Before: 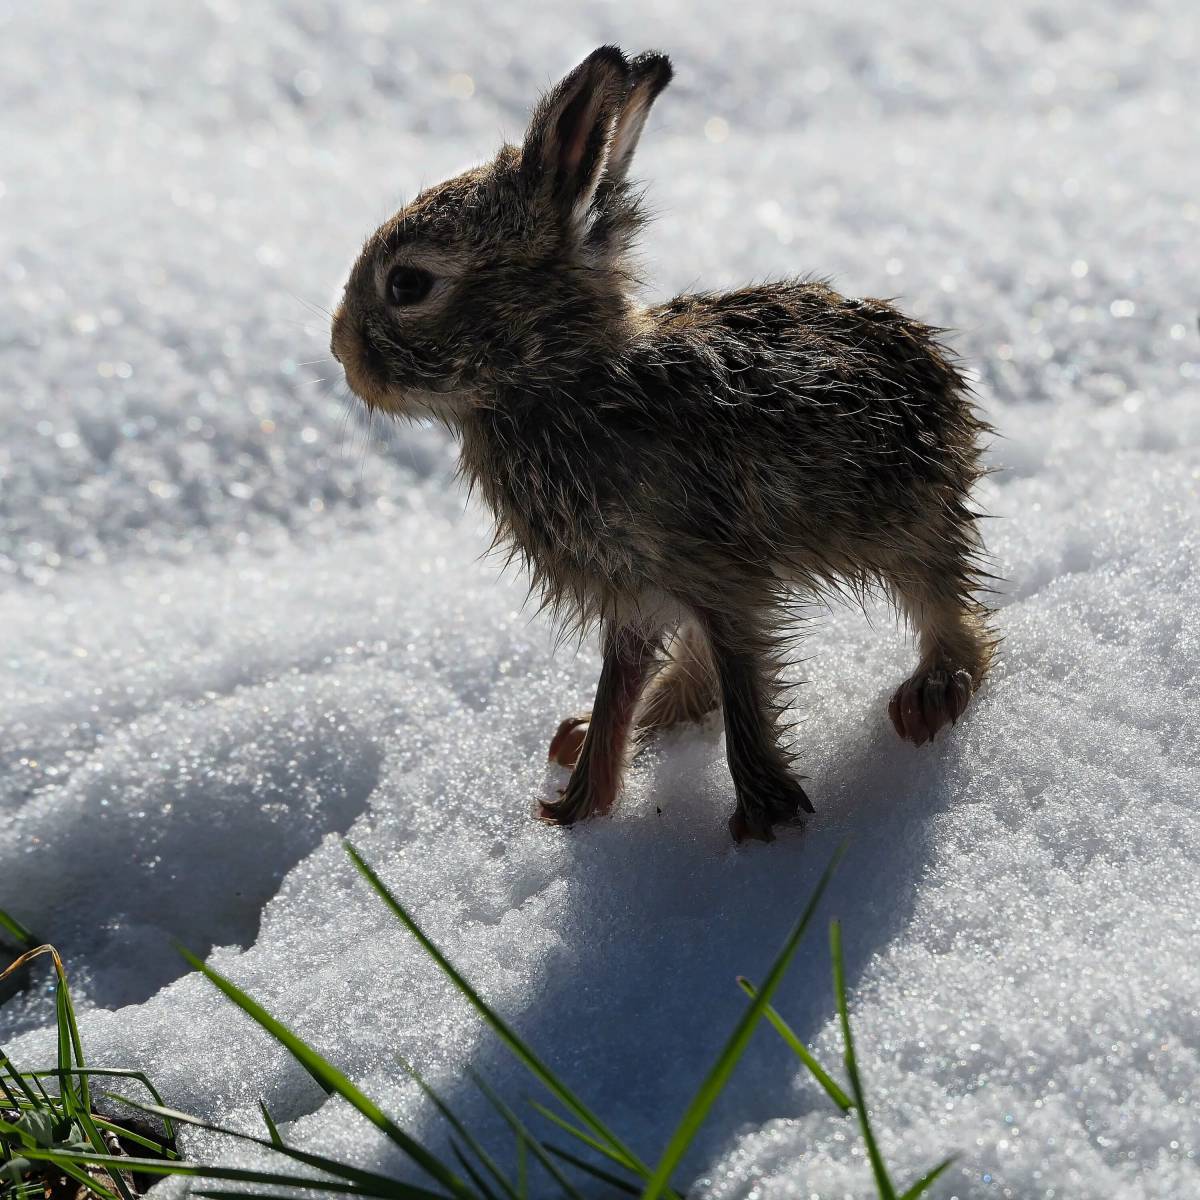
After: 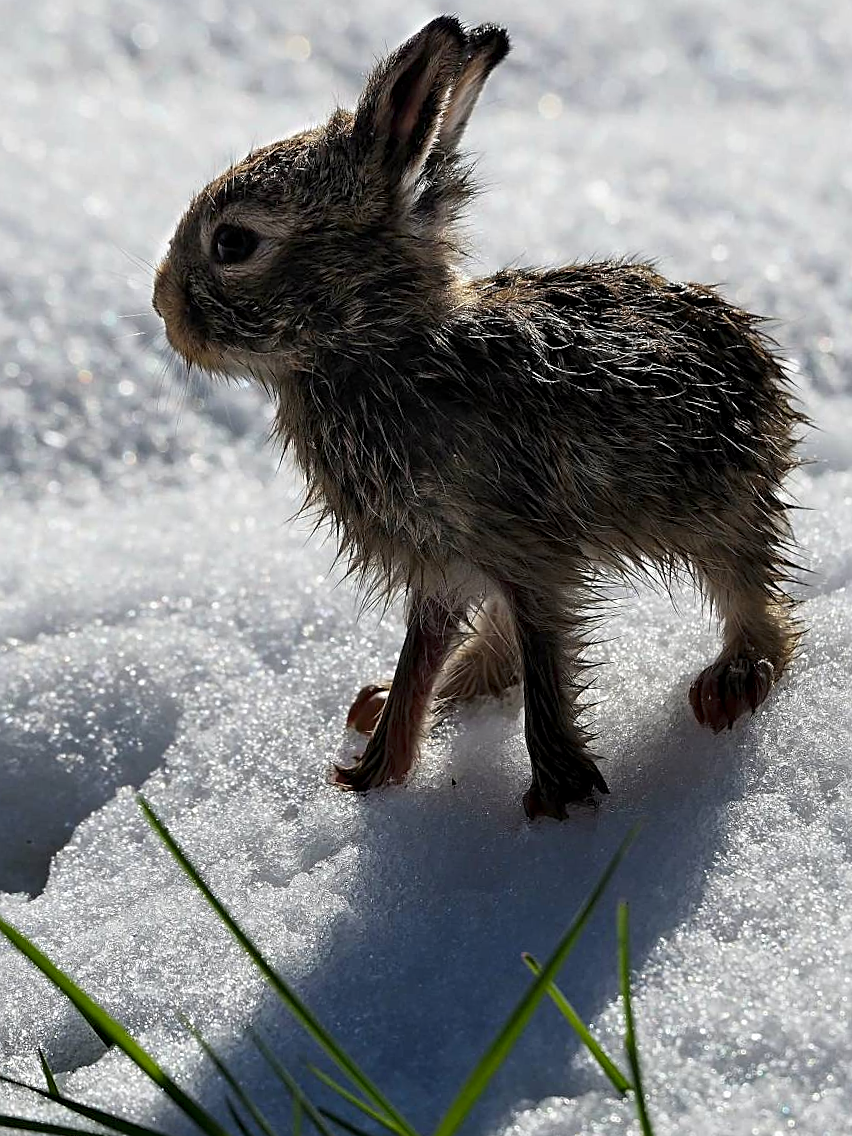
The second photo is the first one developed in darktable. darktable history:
crop and rotate: angle -3.27°, left 14.277%, top 0.028%, right 10.766%, bottom 0.028%
sharpen: on, module defaults
contrast equalizer: octaves 7, y [[0.6 ×6], [0.55 ×6], [0 ×6], [0 ×6], [0 ×6]], mix 0.3
